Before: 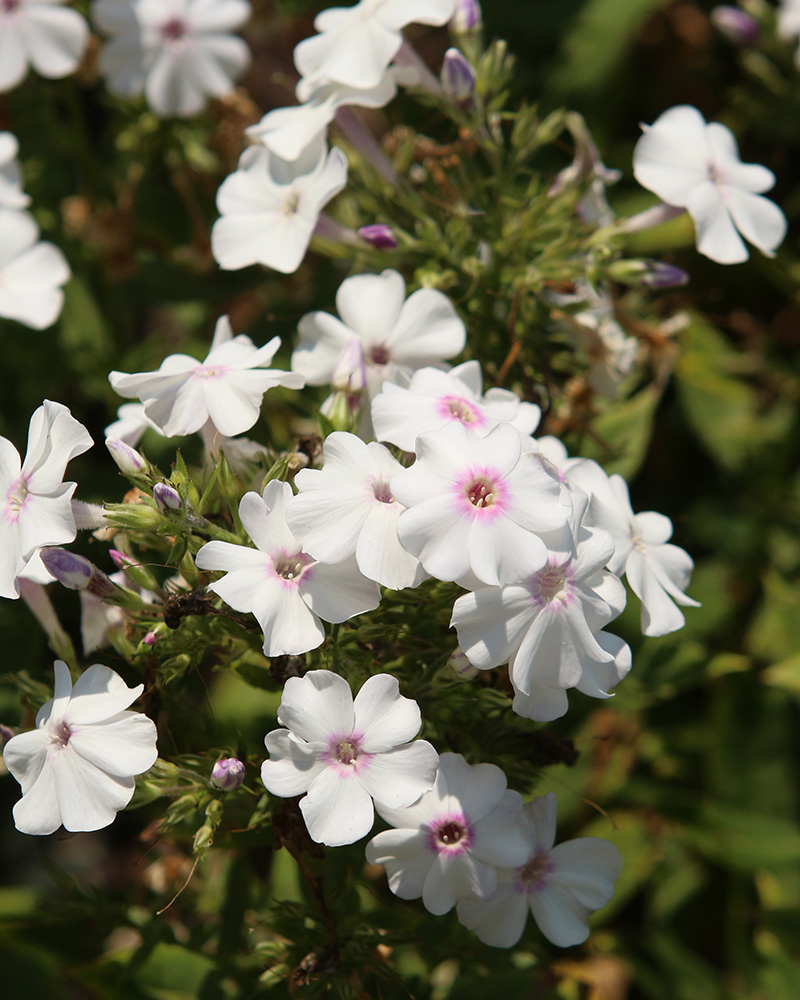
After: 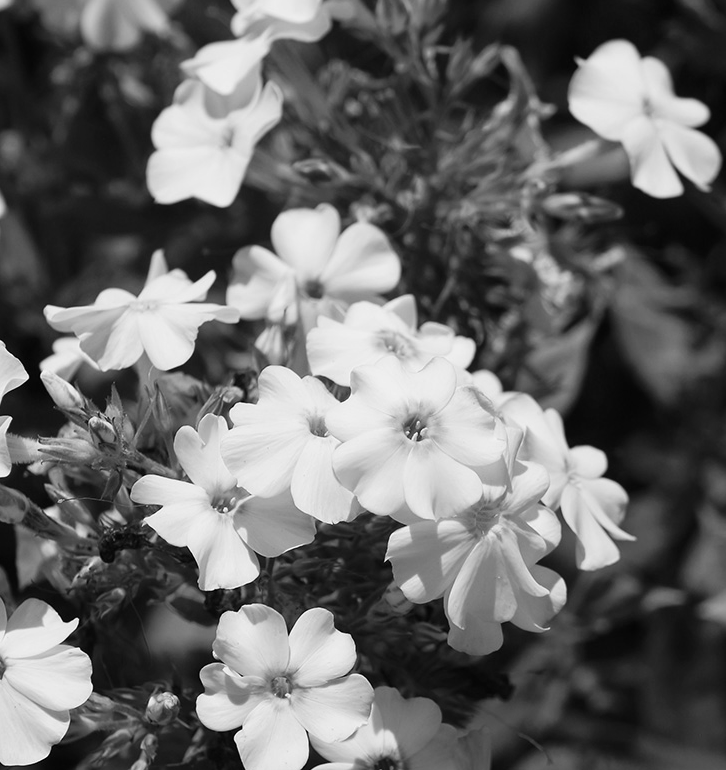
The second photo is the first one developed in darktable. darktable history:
contrast brightness saturation: contrast 0.1, saturation -0.36
crop: left 8.155%, top 6.611%, bottom 15.385%
monochrome: a 32, b 64, size 2.3
